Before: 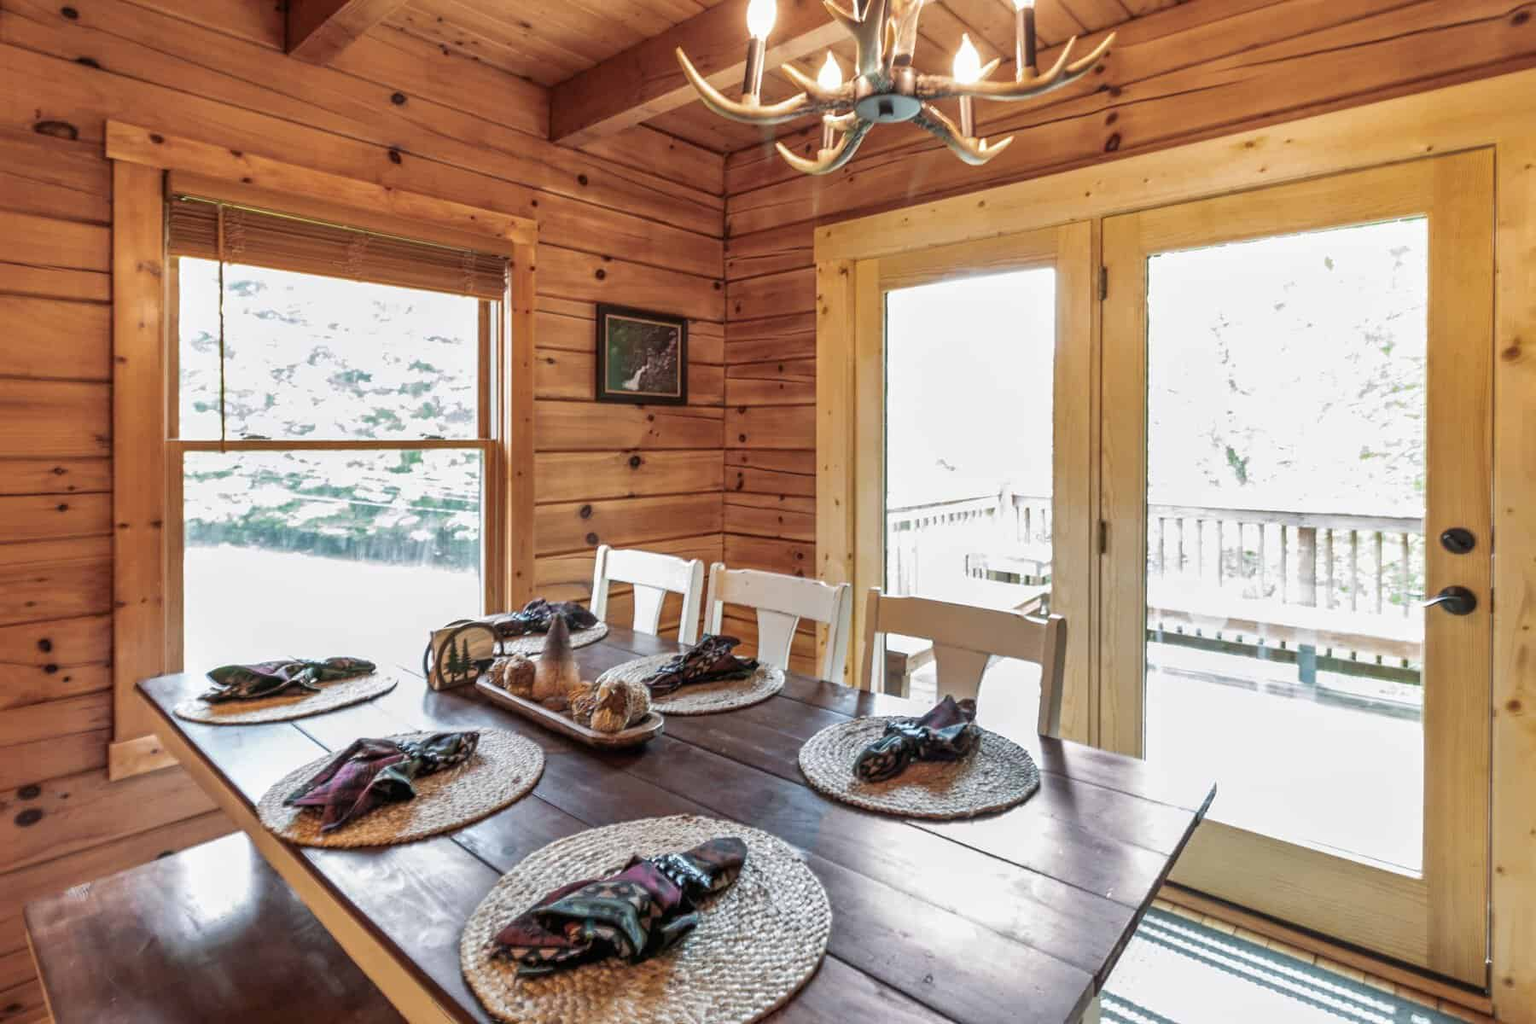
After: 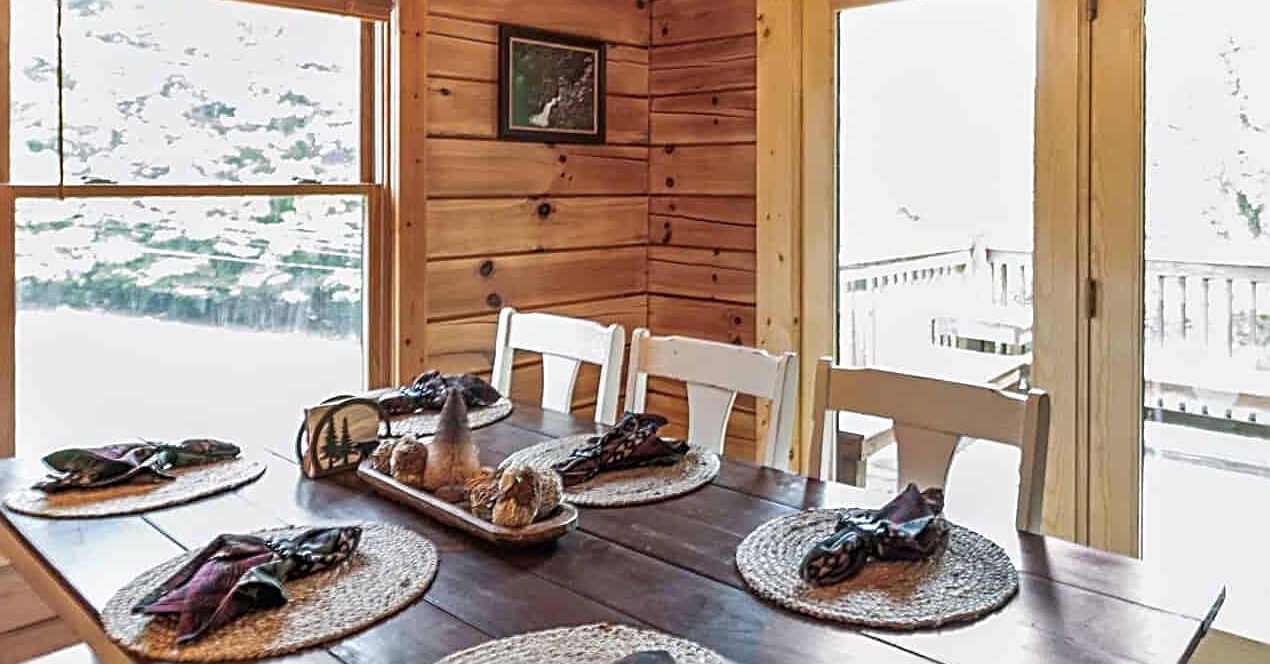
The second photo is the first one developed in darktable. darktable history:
sharpen: radius 2.584, amount 0.688
crop: left 11.123%, top 27.61%, right 18.3%, bottom 17.034%
